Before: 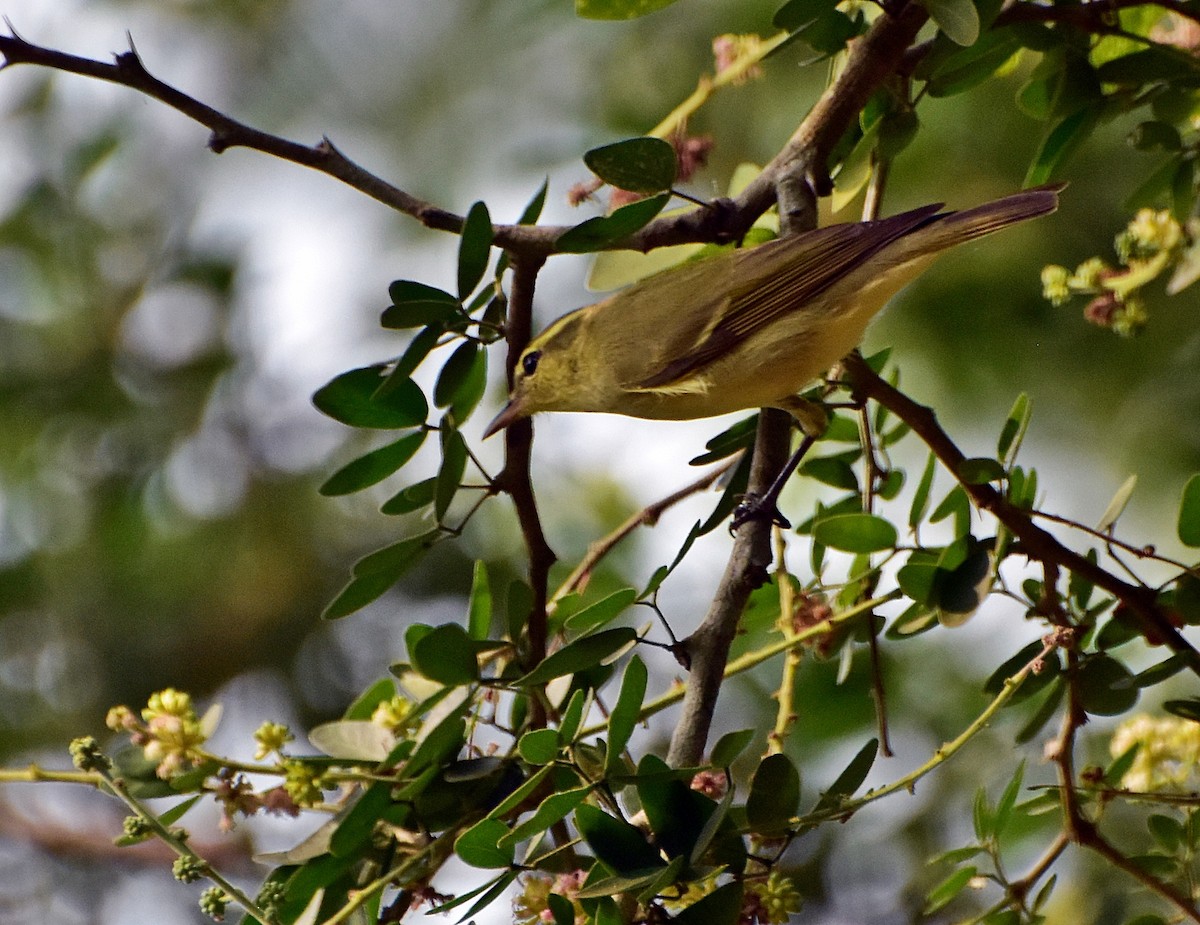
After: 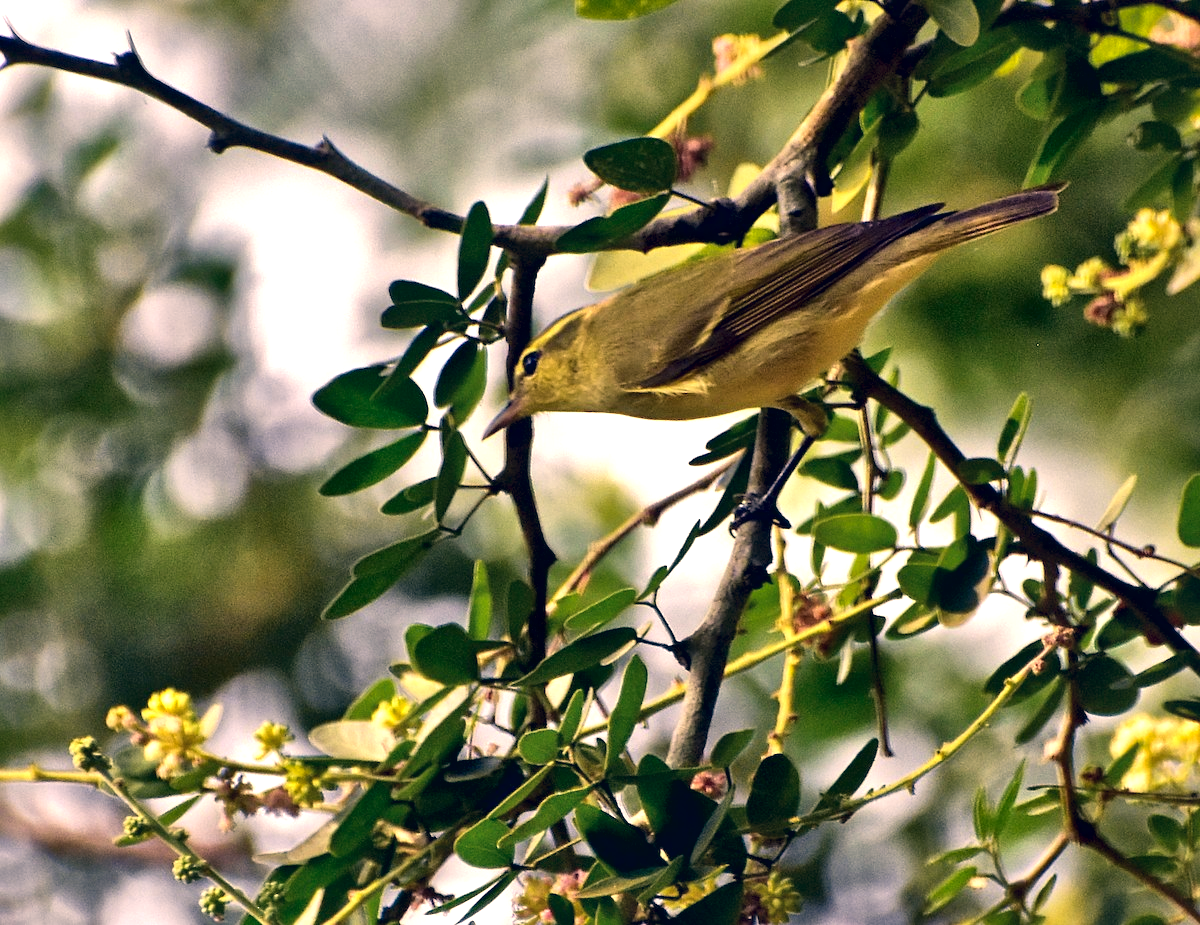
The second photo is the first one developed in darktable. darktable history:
exposure: exposure 0.722 EV, compensate highlight preservation false
color correction: highlights a* 10.32, highlights b* 14.66, shadows a* -9.59, shadows b* -15.02
tone equalizer: on, module defaults
local contrast: mode bilateral grid, contrast 20, coarseness 50, detail 171%, midtone range 0.2
